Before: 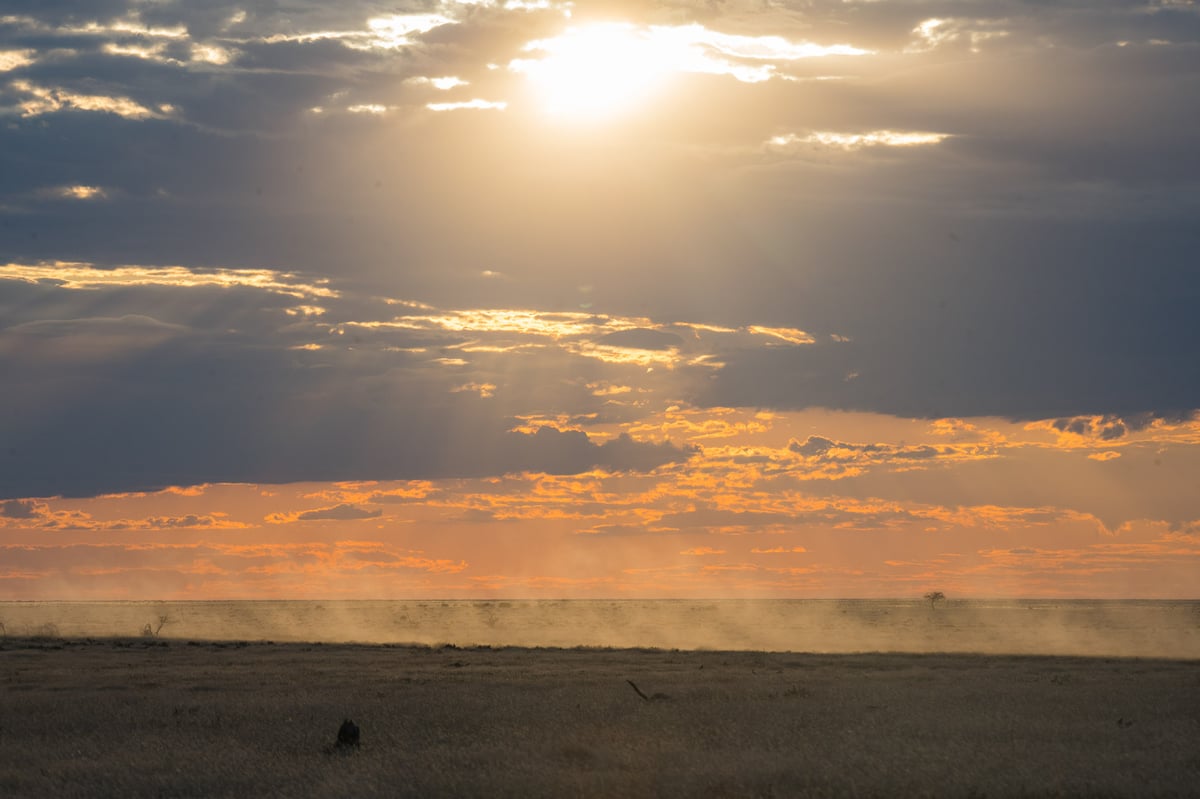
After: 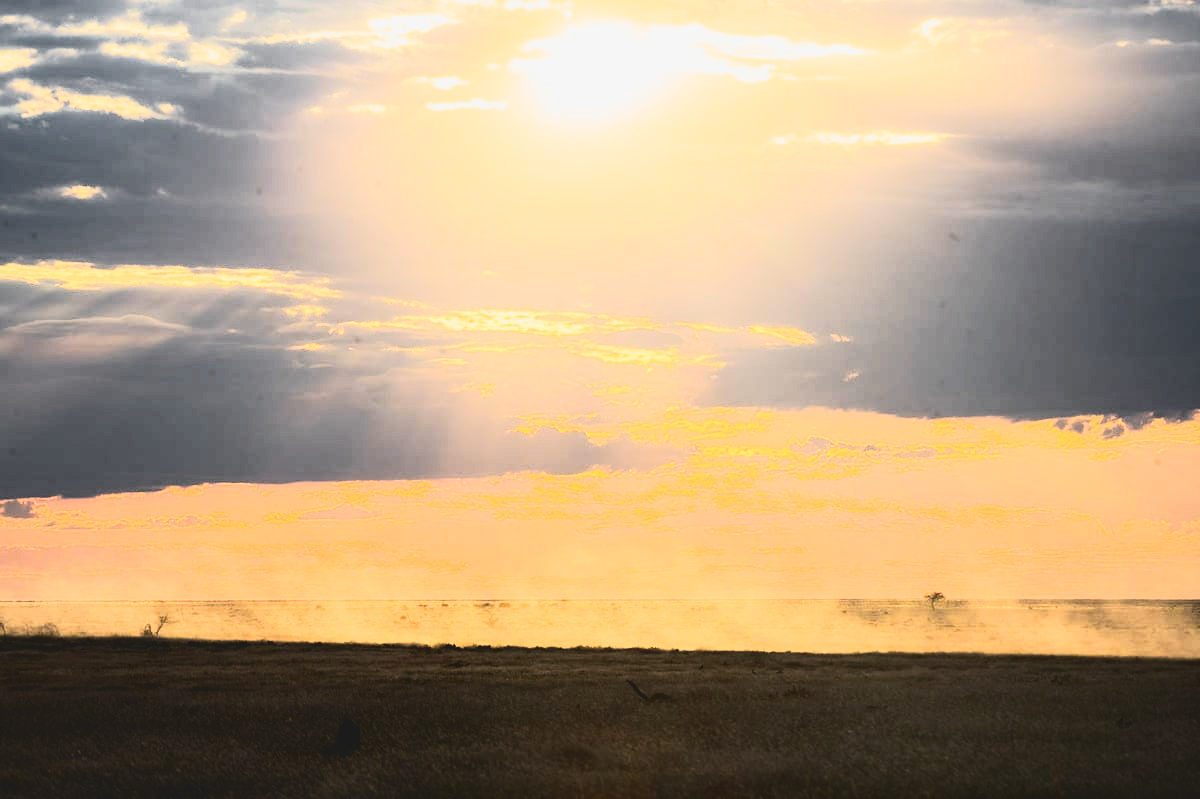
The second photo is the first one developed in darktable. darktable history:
tone equalizer: -8 EV -0.75 EV, -7 EV -0.7 EV, -6 EV -0.6 EV, -5 EV -0.4 EV, -3 EV 0.4 EV, -2 EV 0.6 EV, -1 EV 0.7 EV, +0 EV 0.75 EV, edges refinement/feathering 500, mask exposure compensation -1.57 EV, preserve details no
filmic rgb: black relative exposure -4.88 EV, hardness 2.82
tone curve: curves: ch0 [(0, 0.098) (0.262, 0.324) (0.421, 0.59) (0.54, 0.803) (0.725, 0.922) (0.99, 0.974)], color space Lab, linked channels, preserve colors none
color zones: curves: ch1 [(0.25, 0.61) (0.75, 0.248)]
